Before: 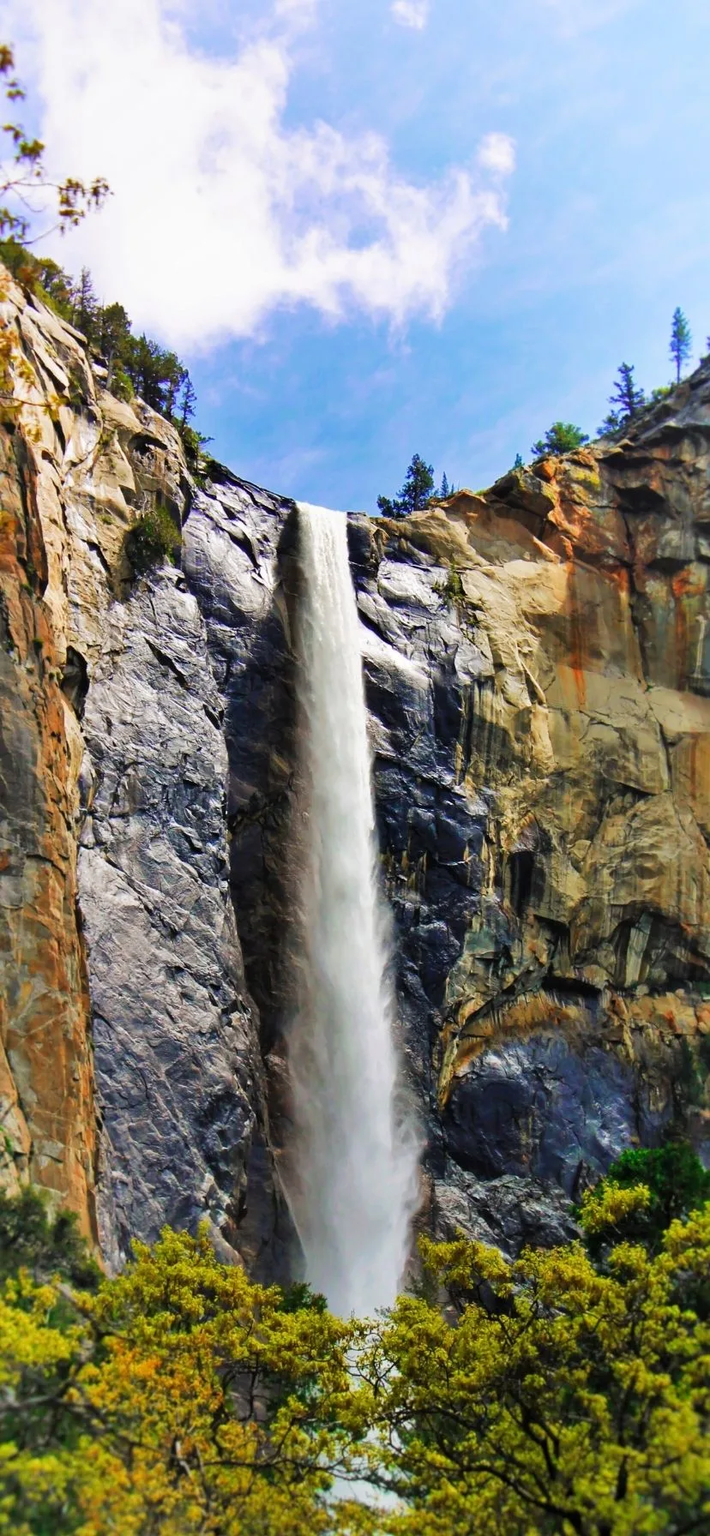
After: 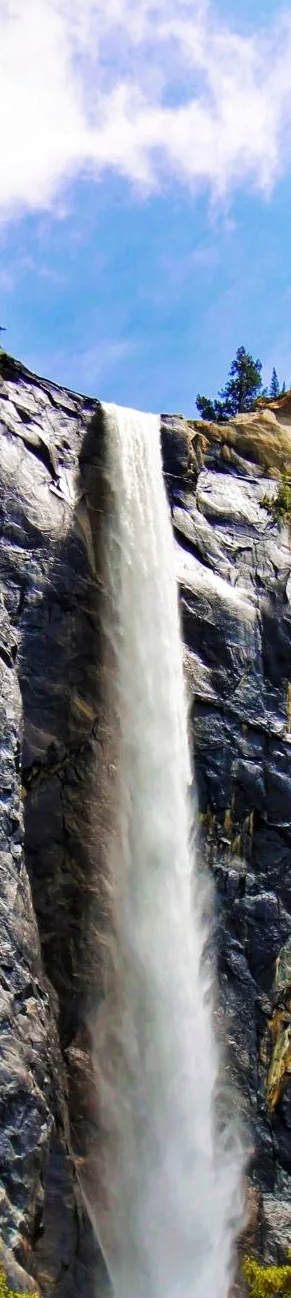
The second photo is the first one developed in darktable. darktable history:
local contrast: highlights 100%, shadows 100%, detail 120%, midtone range 0.2
crop and rotate: left 29.476%, top 10.214%, right 35.32%, bottom 17.333%
